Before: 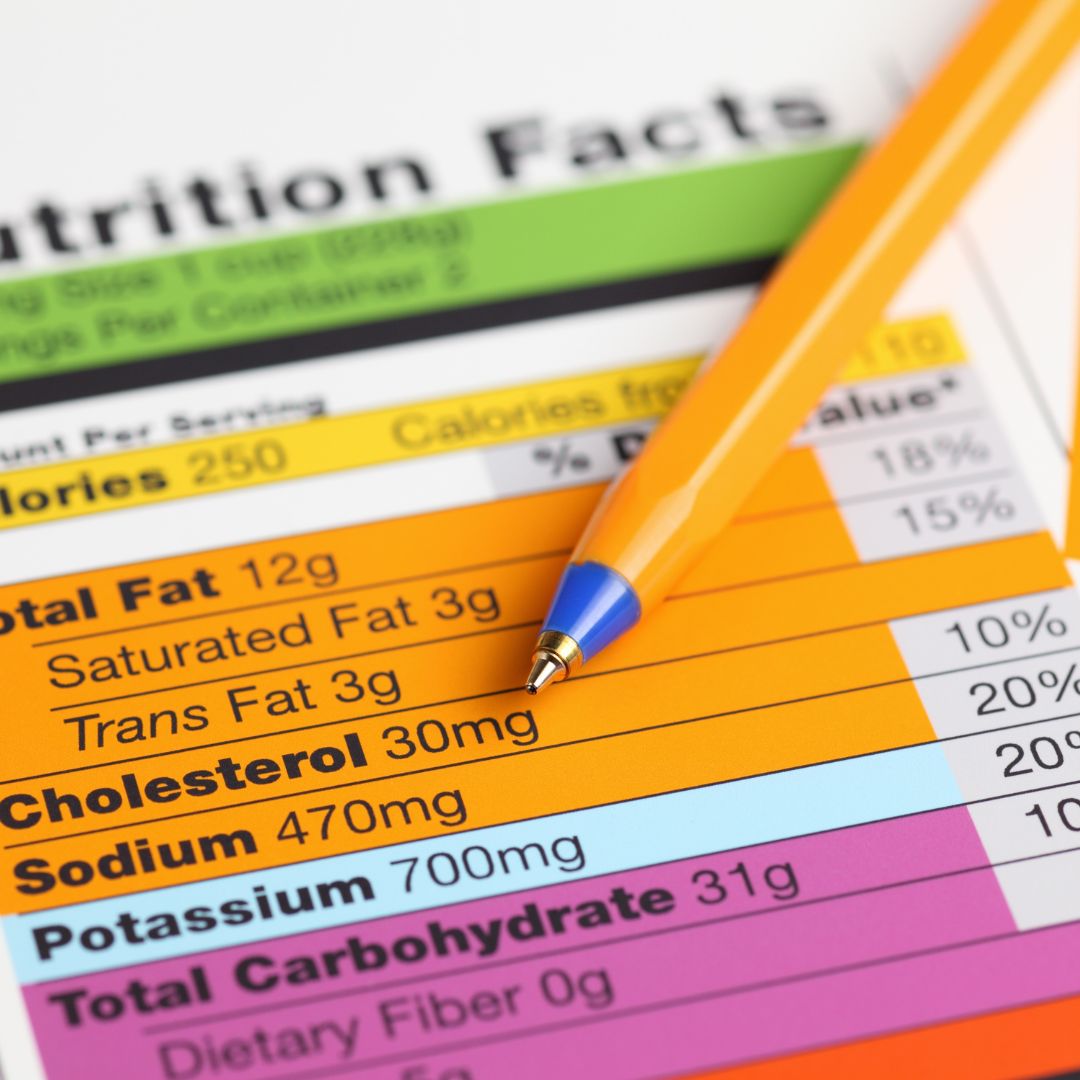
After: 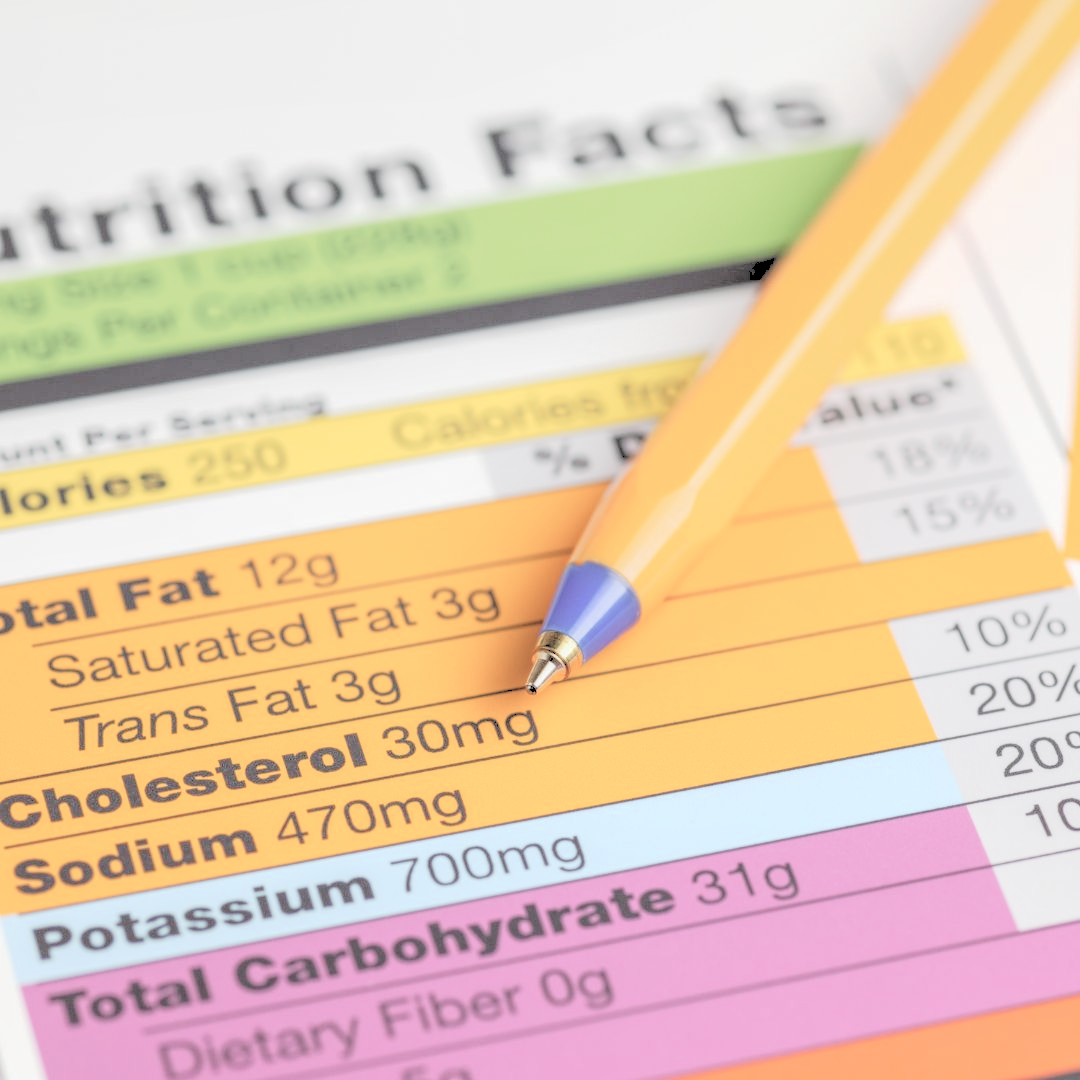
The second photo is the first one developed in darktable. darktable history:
contrast brightness saturation: brightness 0.13
local contrast: highlights 100%, shadows 100%, detail 200%, midtone range 0.2
tone curve: curves: ch0 [(0, 0) (0.003, 0.275) (0.011, 0.288) (0.025, 0.309) (0.044, 0.326) (0.069, 0.346) (0.1, 0.37) (0.136, 0.396) (0.177, 0.432) (0.224, 0.473) (0.277, 0.516) (0.335, 0.566) (0.399, 0.611) (0.468, 0.661) (0.543, 0.711) (0.623, 0.761) (0.709, 0.817) (0.801, 0.867) (0.898, 0.911) (1, 1)], preserve colors none
rgb levels: preserve colors sum RGB, levels [[0.038, 0.433, 0.934], [0, 0.5, 1], [0, 0.5, 1]]
